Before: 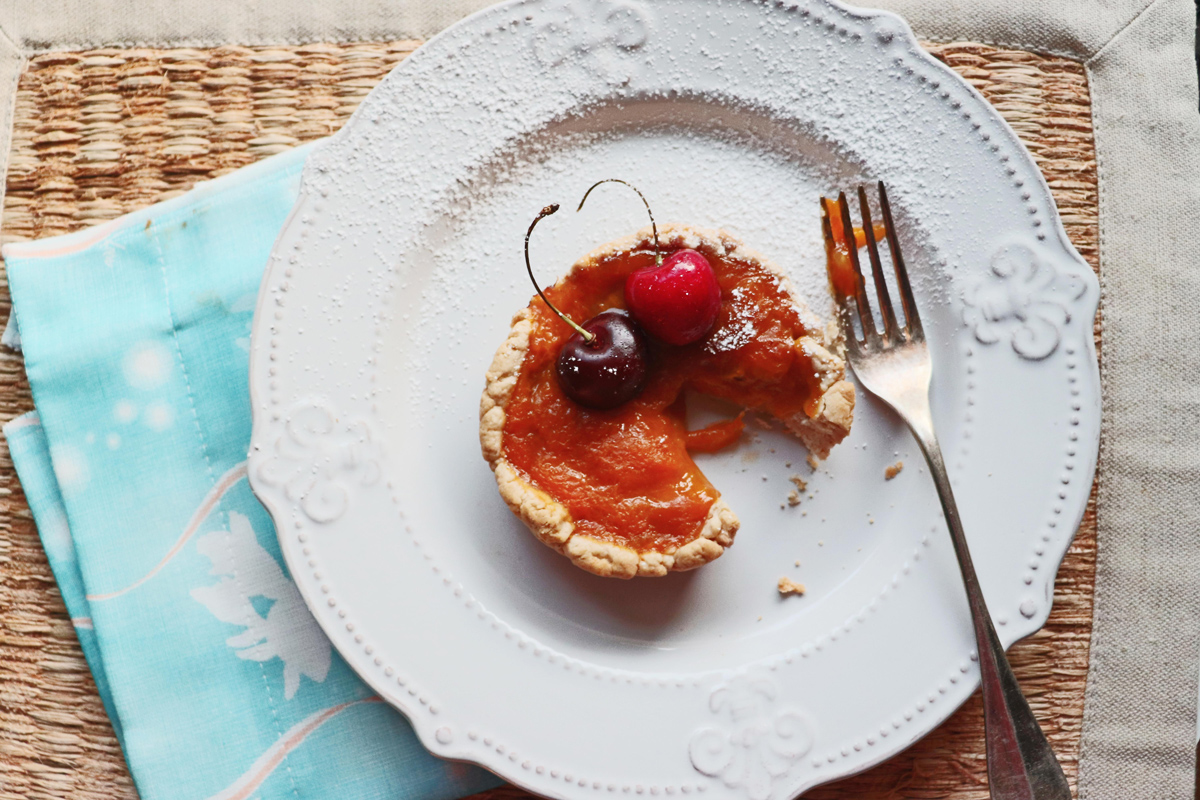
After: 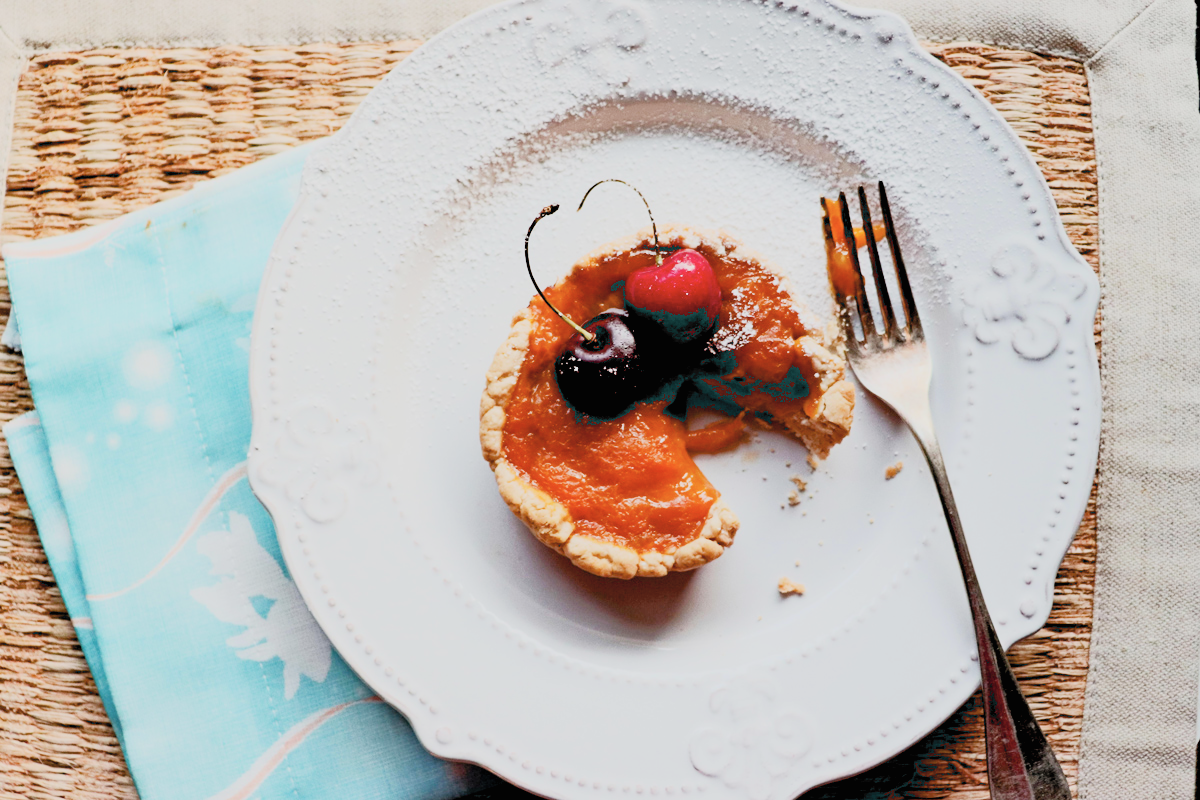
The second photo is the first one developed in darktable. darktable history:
contrast brightness saturation: contrast 0.142, brightness 0.213
exposure: black level correction 0.026, exposure 0.186 EV, compensate highlight preservation false
filmic rgb: black relative exposure -6.99 EV, white relative exposure 5.61 EV, threshold 5.96 EV, hardness 2.84, enable highlight reconstruction true
